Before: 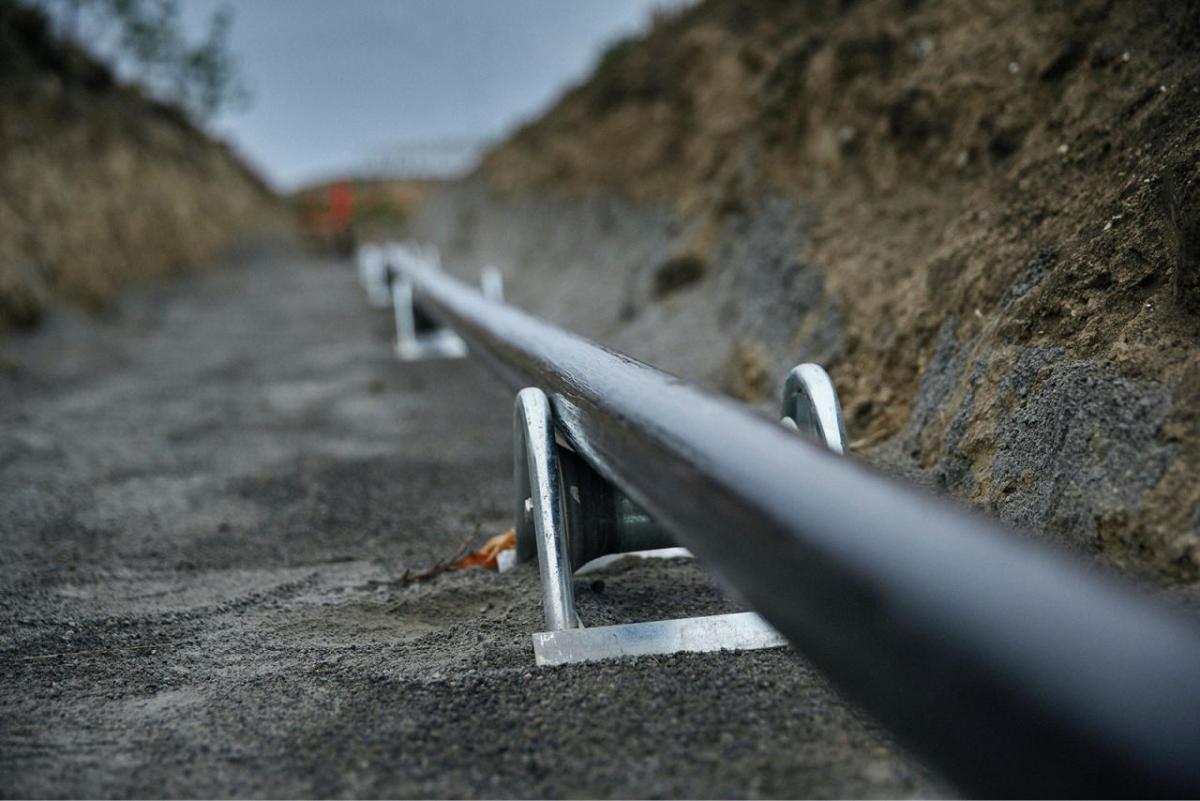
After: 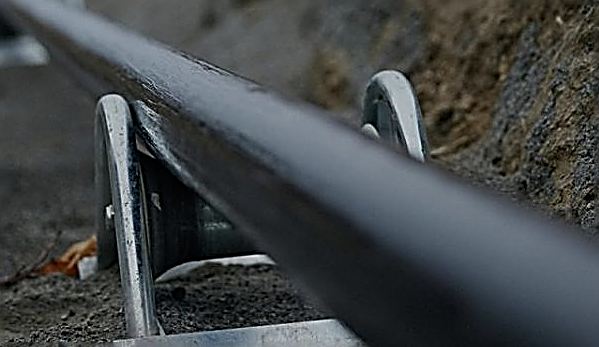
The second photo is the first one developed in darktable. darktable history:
crop: left 34.99%, top 36.6%, right 15.048%, bottom 20.066%
exposure: exposure -0.964 EV, compensate highlight preservation false
sharpen: amount 1.851
